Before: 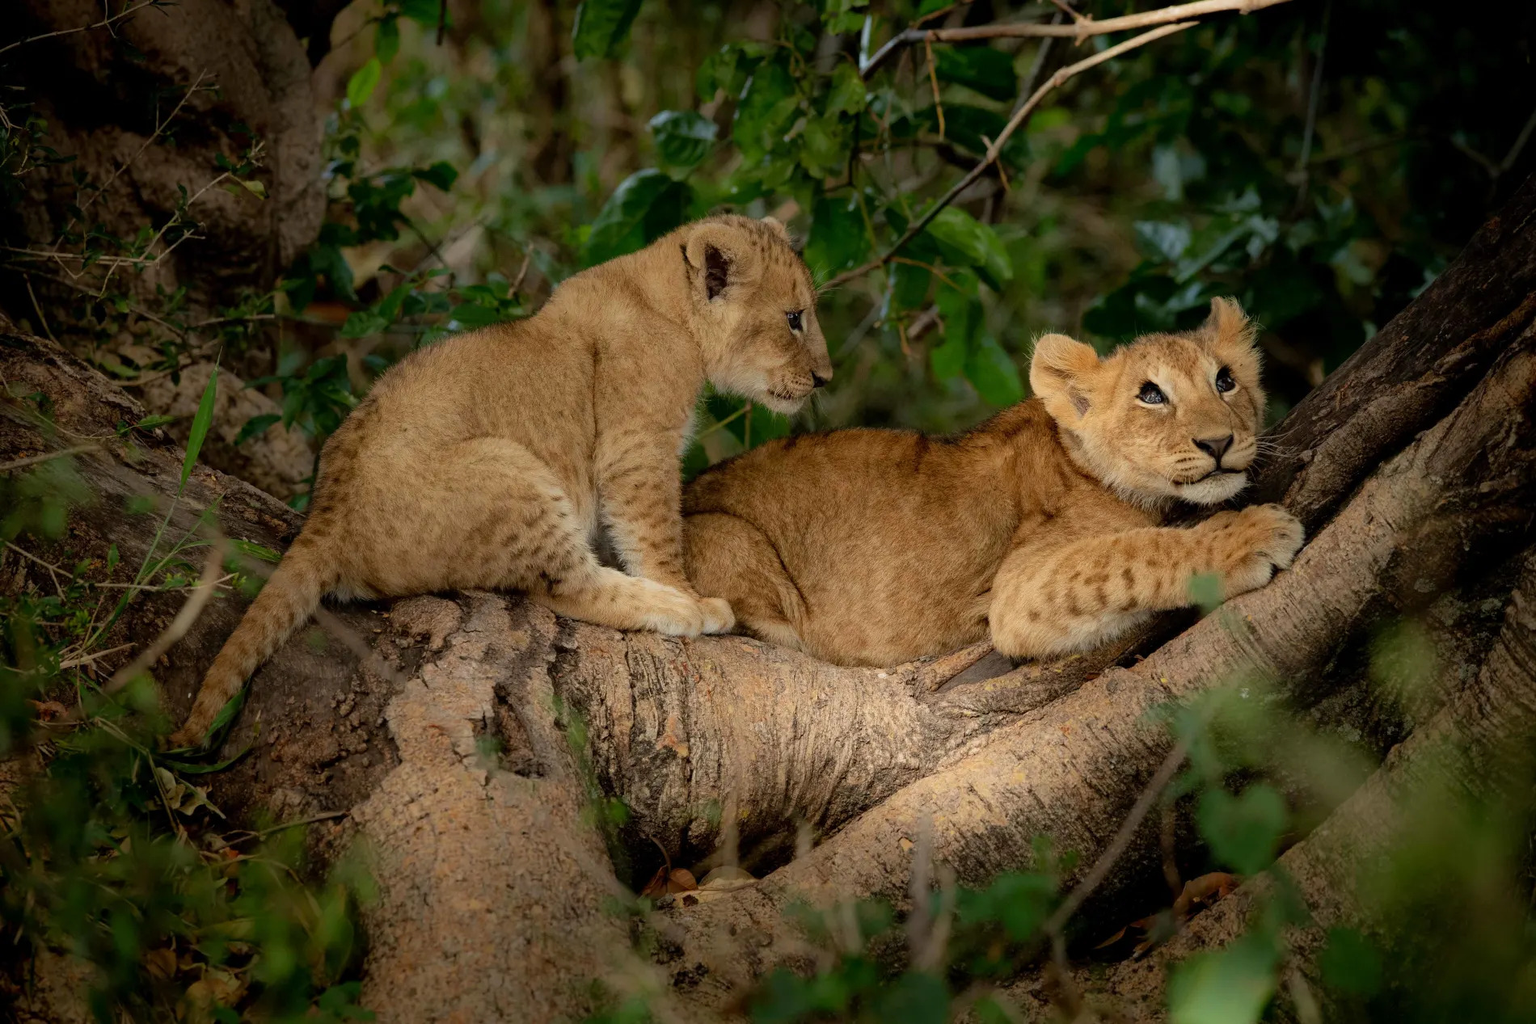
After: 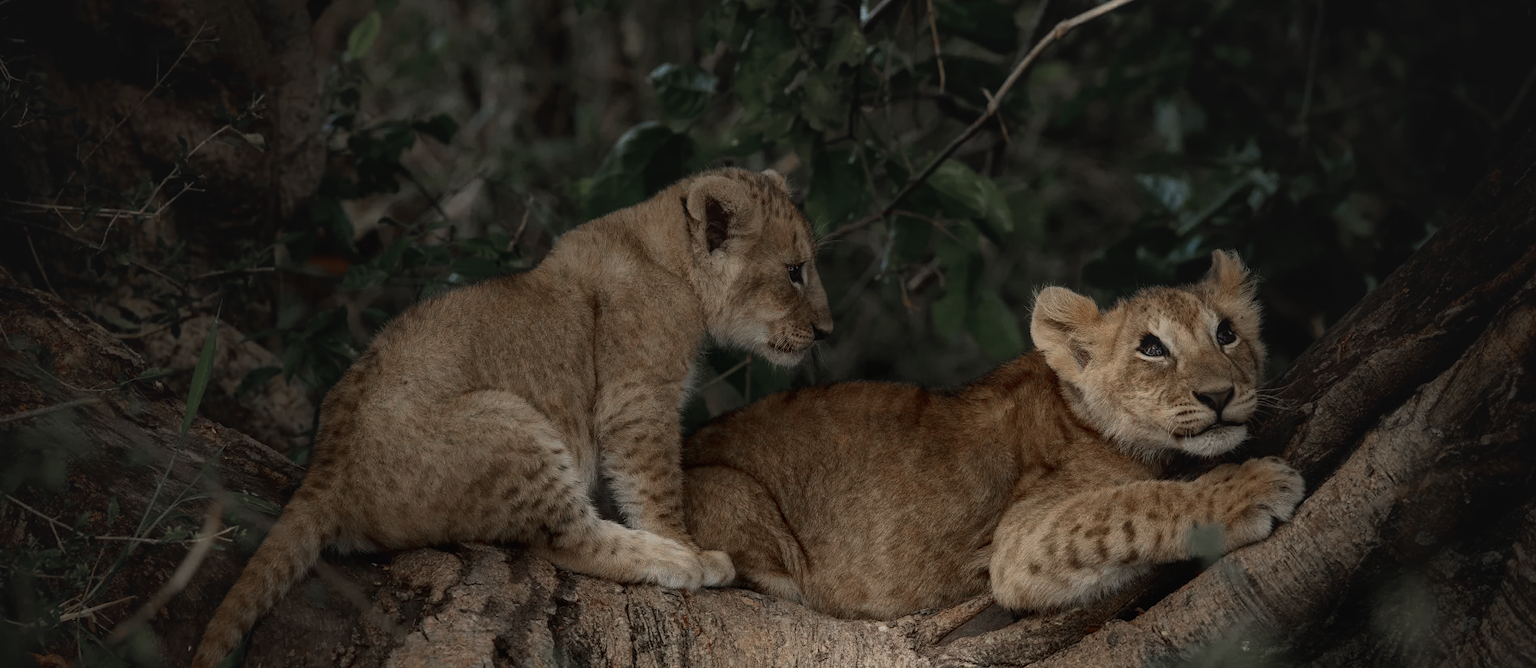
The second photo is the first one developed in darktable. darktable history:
tone curve: curves: ch0 [(0, 0.045) (0.155, 0.169) (0.46, 0.466) (0.751, 0.788) (1, 0.961)]; ch1 [(0, 0) (0.43, 0.408) (0.472, 0.469) (0.505, 0.503) (0.553, 0.563) (0.592, 0.581) (0.631, 0.625) (1, 1)]; ch2 [(0, 0) (0.505, 0.495) (0.55, 0.557) (0.583, 0.573) (1, 1)], preserve colors none
local contrast: on, module defaults
color balance rgb: highlights gain › chroma 3.019%, highlights gain › hue 75.95°, perceptual saturation grading › global saturation 0.023%, global vibrance 9.979%
crop and rotate: top 4.758%, bottom 29.962%
contrast brightness saturation: contrast 0.241, brightness 0.089
exposure: exposure -1.434 EV, compensate highlight preservation false
color zones: curves: ch1 [(0, 0.708) (0.088, 0.648) (0.245, 0.187) (0.429, 0.326) (0.571, 0.498) (0.714, 0.5) (0.857, 0.5) (1, 0.708)]
